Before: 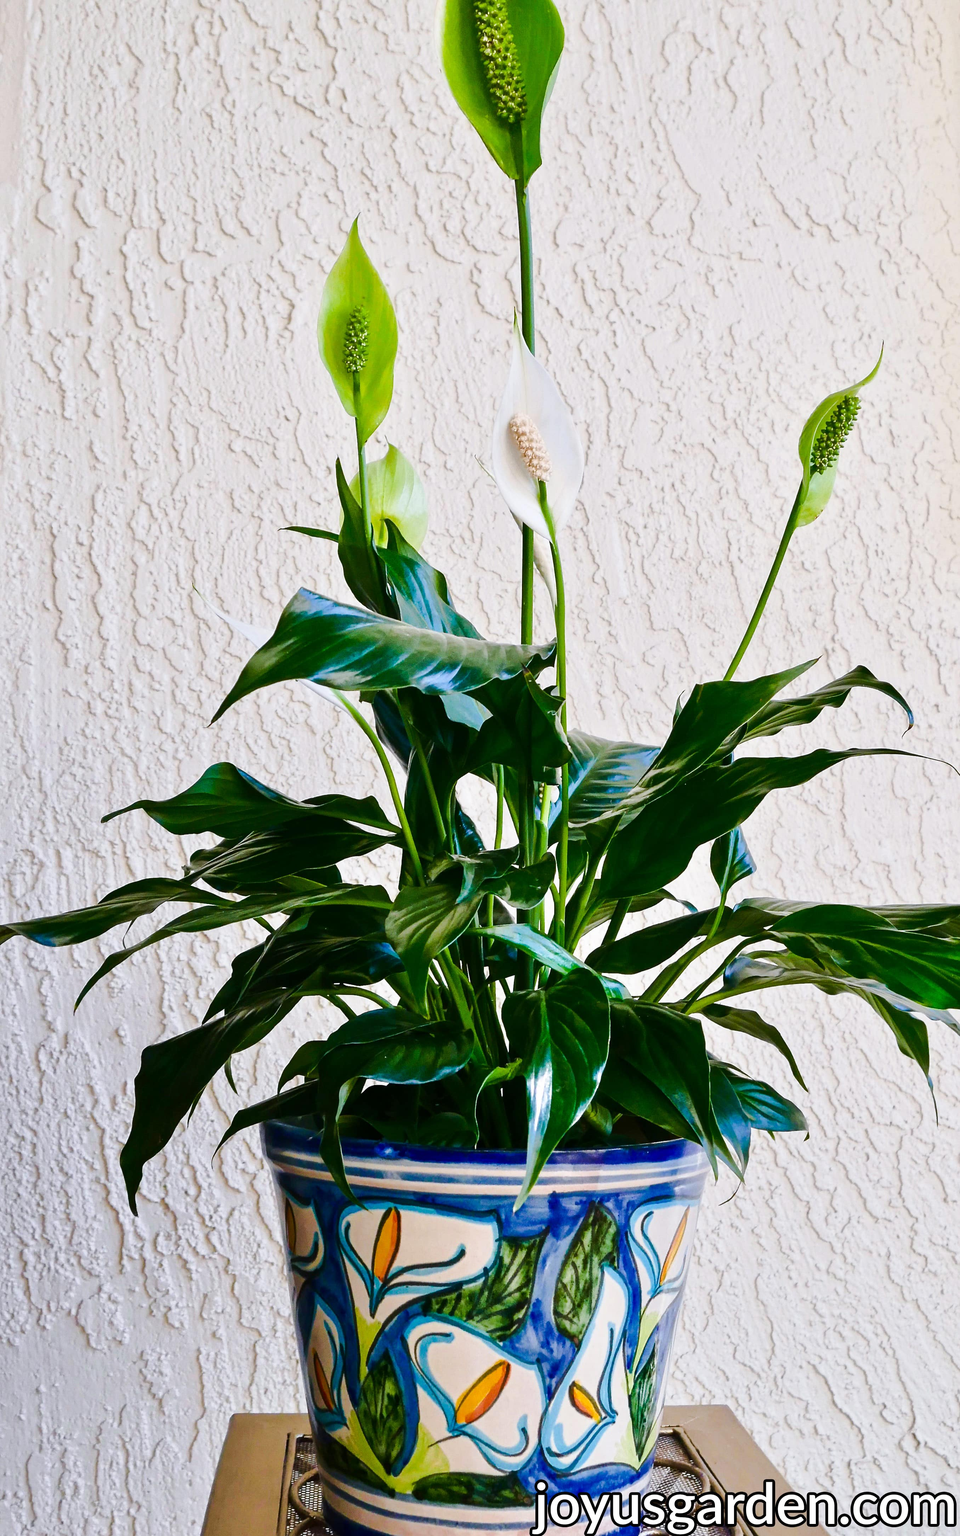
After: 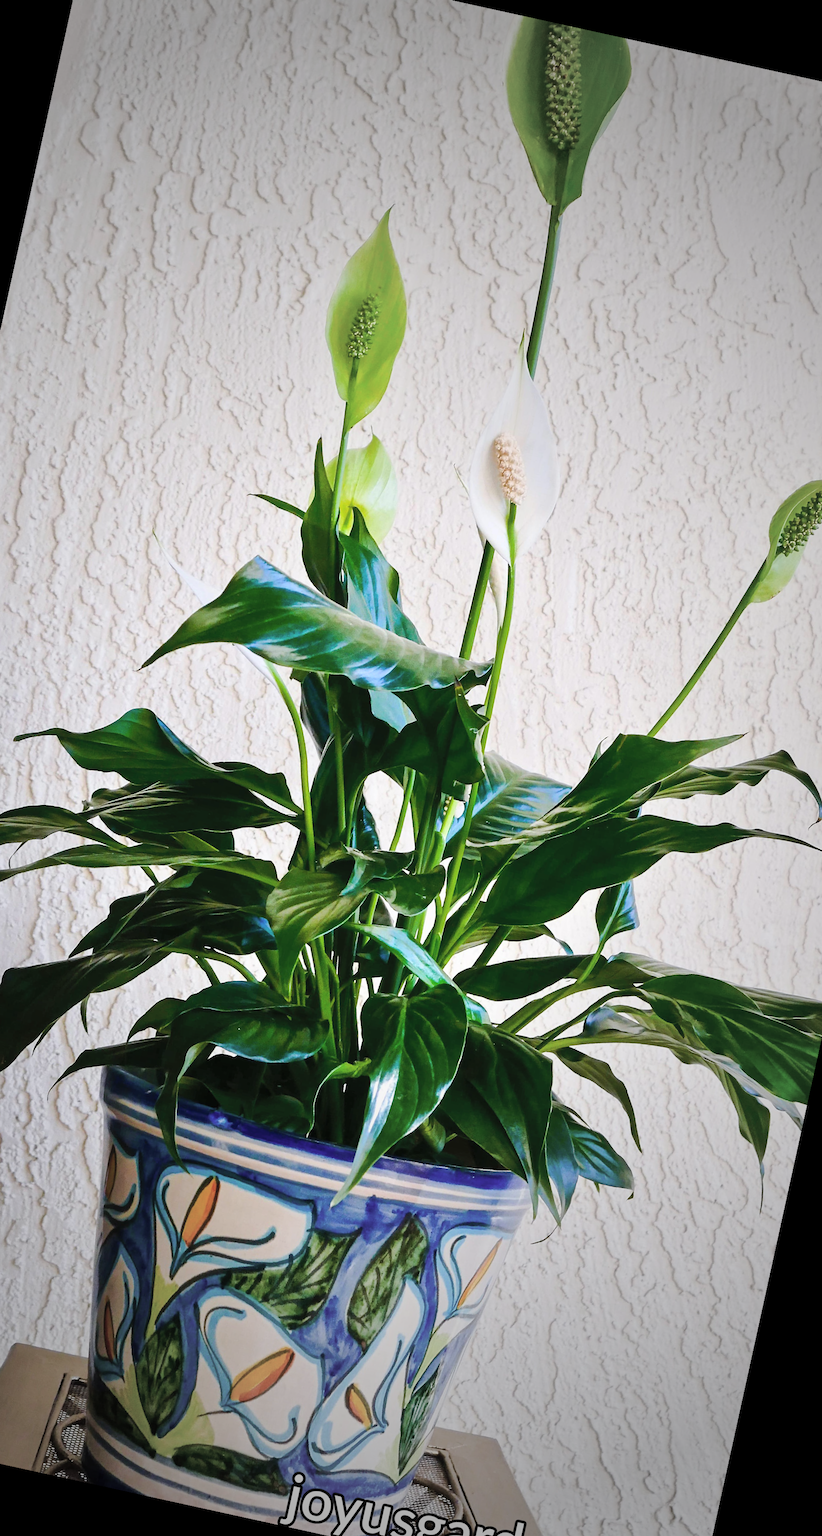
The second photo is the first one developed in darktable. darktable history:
crop and rotate: angle -3.27°, left 14.277%, top 0.028%, right 10.766%, bottom 0.028%
contrast brightness saturation: brightness 0.15
rotate and perspective: rotation 9.12°, automatic cropping off
vignetting: fall-off start 33.76%, fall-off radius 64.94%, brightness -0.575, center (-0.12, -0.002), width/height ratio 0.959
